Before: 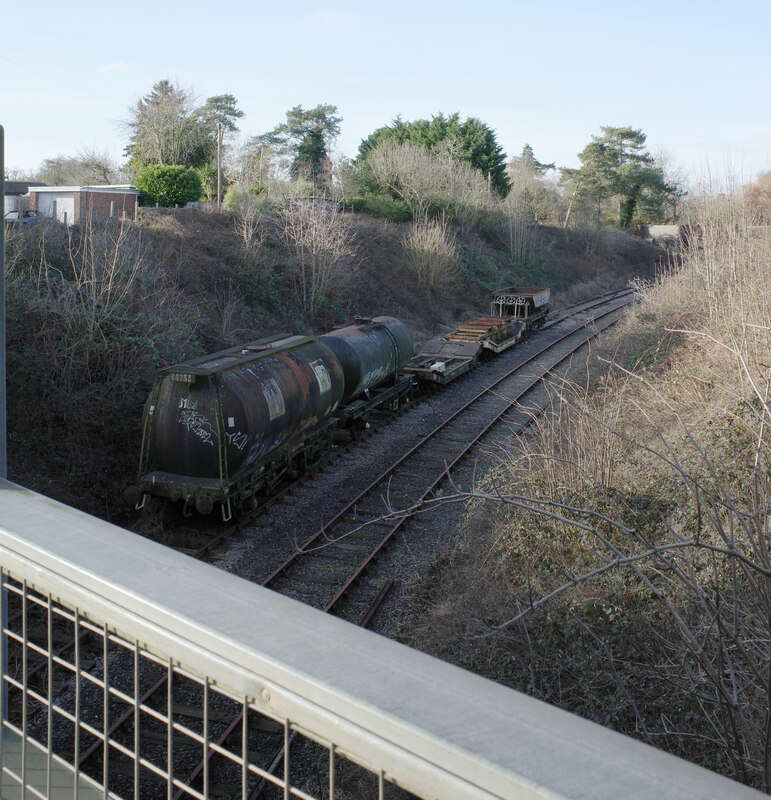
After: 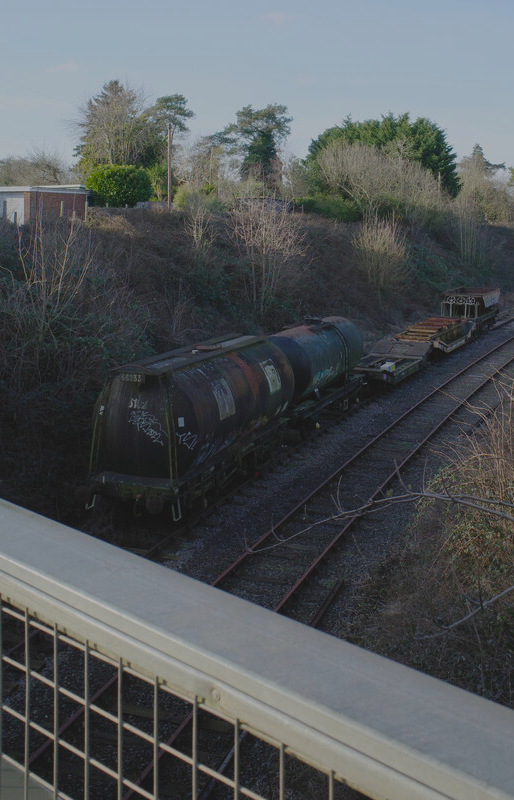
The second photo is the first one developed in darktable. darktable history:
crop and rotate: left 6.501%, right 26.711%
color balance rgb: highlights gain › chroma 0.109%, highlights gain › hue 332.3°, linear chroma grading › global chroma 8.868%, perceptual saturation grading › global saturation 30.835%, perceptual brilliance grading › global brilliance 2.48%, perceptual brilliance grading › highlights -3.635%
exposure: black level correction -0.016, exposure -1.07 EV, compensate highlight preservation false
